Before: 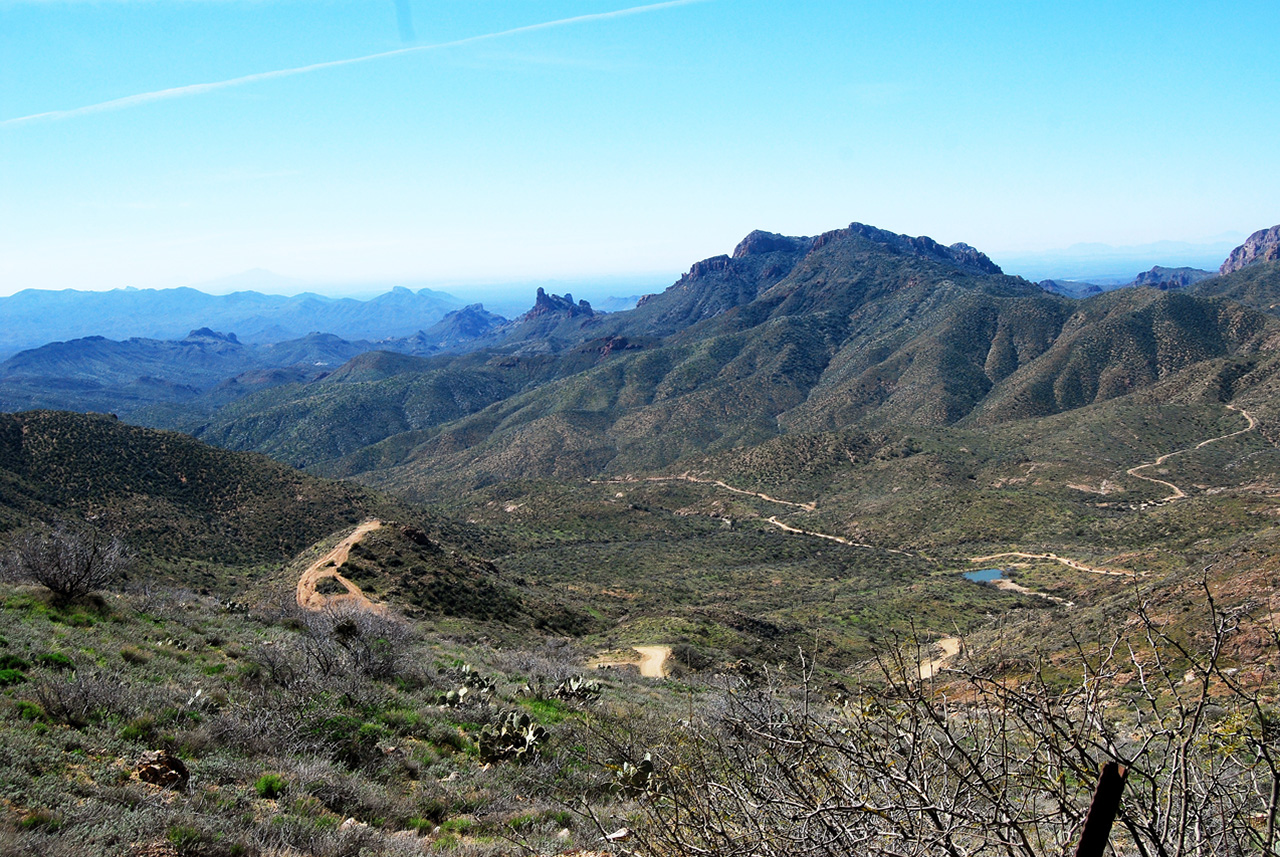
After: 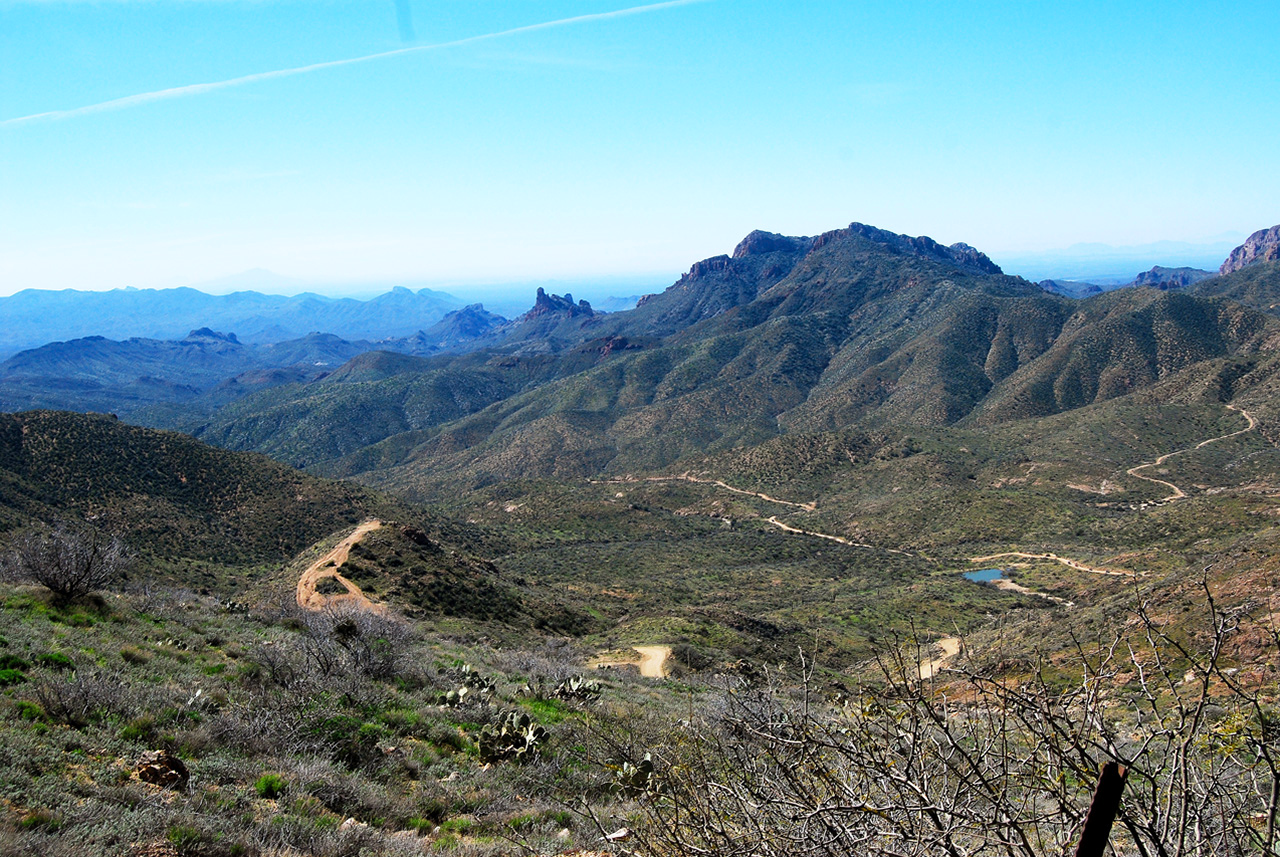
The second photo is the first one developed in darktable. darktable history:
color balance rgb: perceptual saturation grading › global saturation -0.142%, global vibrance 20%
